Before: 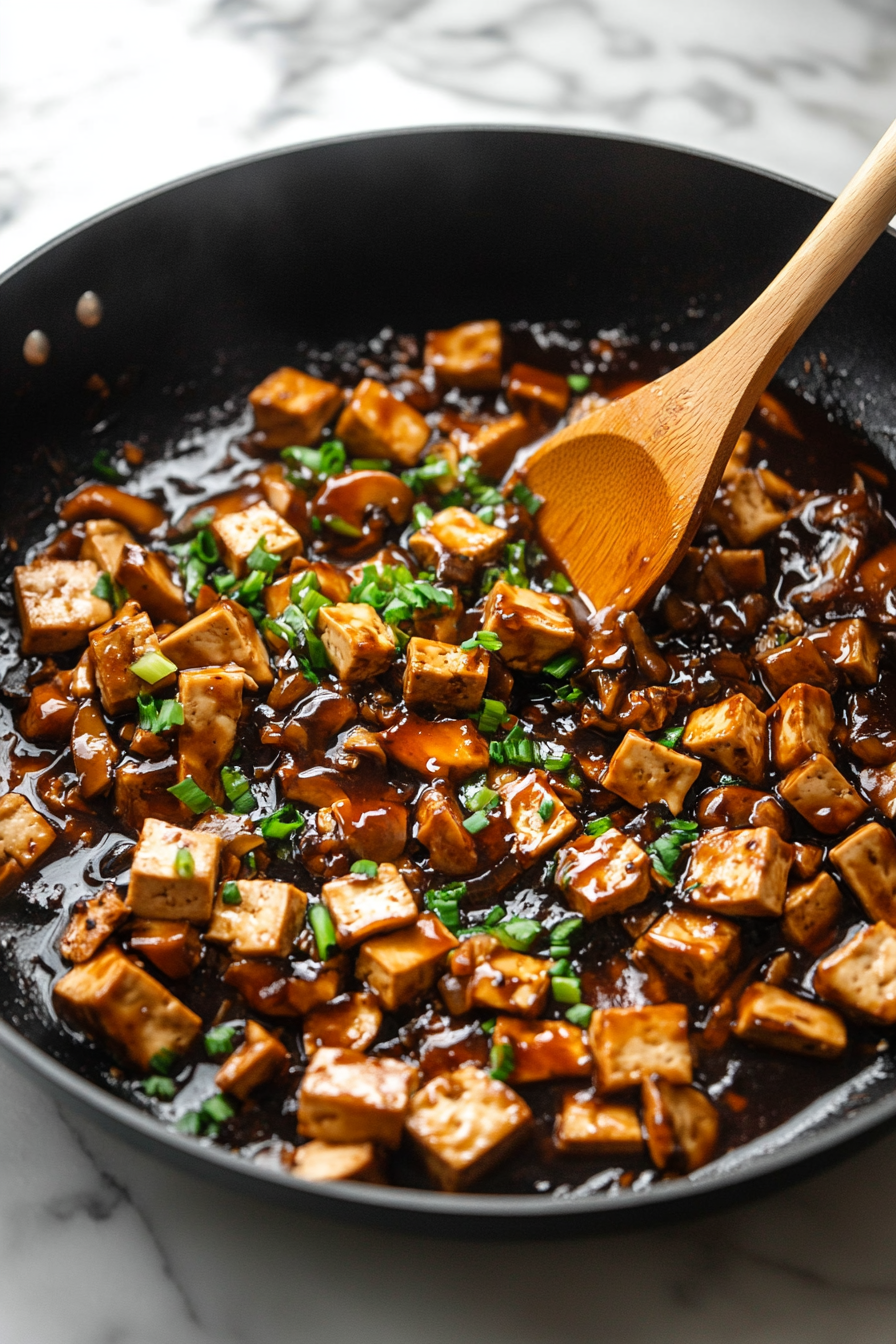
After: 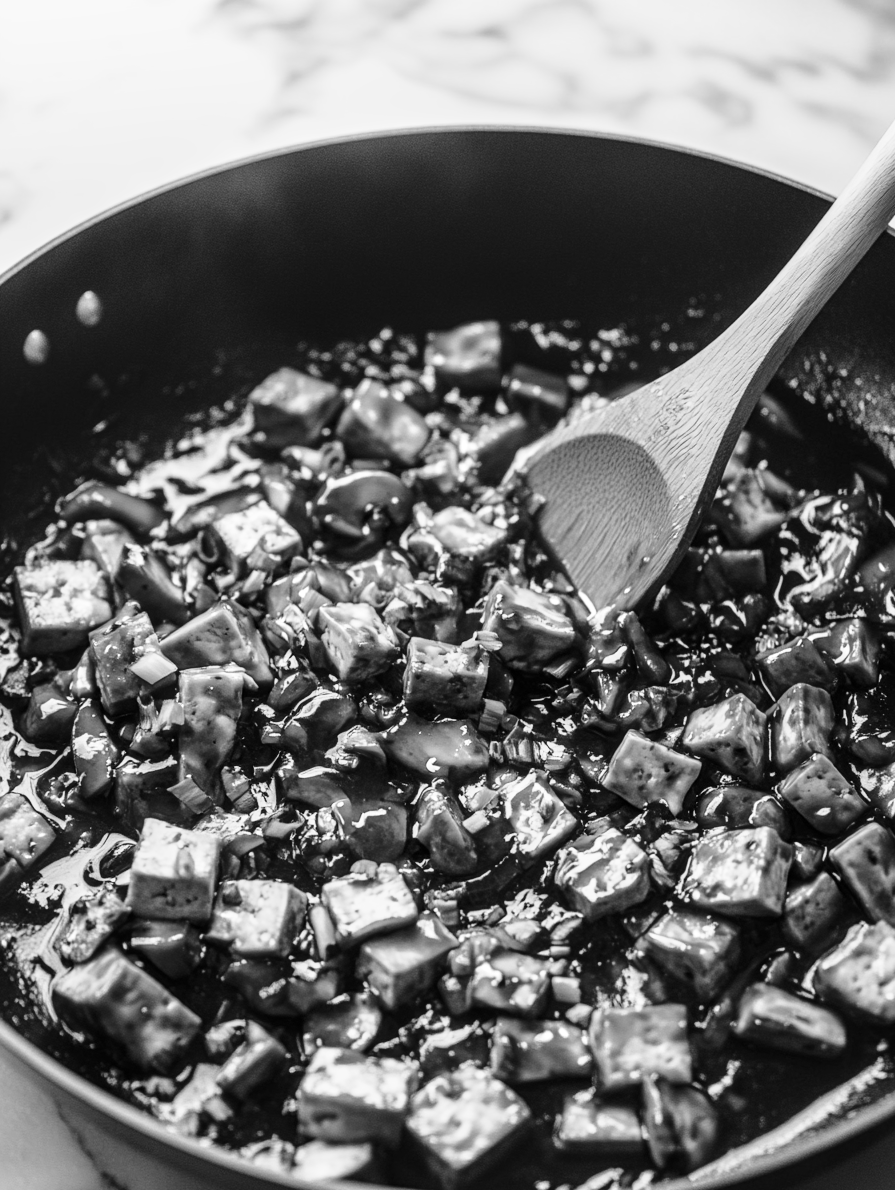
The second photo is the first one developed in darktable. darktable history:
crop and rotate: top 0%, bottom 11.39%
base curve: curves: ch0 [(0, 0) (0.028, 0.03) (0.121, 0.232) (0.46, 0.748) (0.859, 0.968) (1, 1)], preserve colors none
color calibration: output gray [0.18, 0.41, 0.41, 0], illuminant as shot in camera, x 0.358, y 0.373, temperature 4628.91 K
local contrast: on, module defaults
